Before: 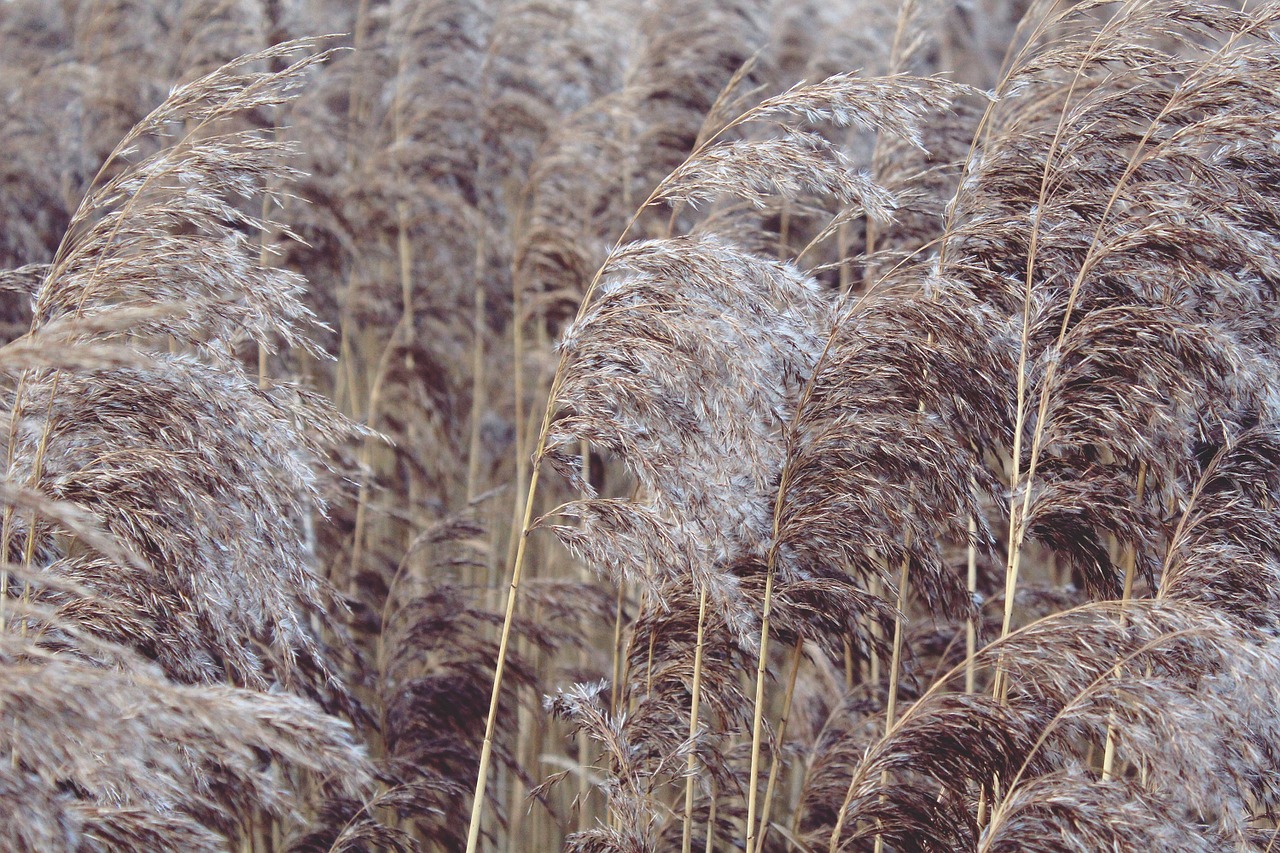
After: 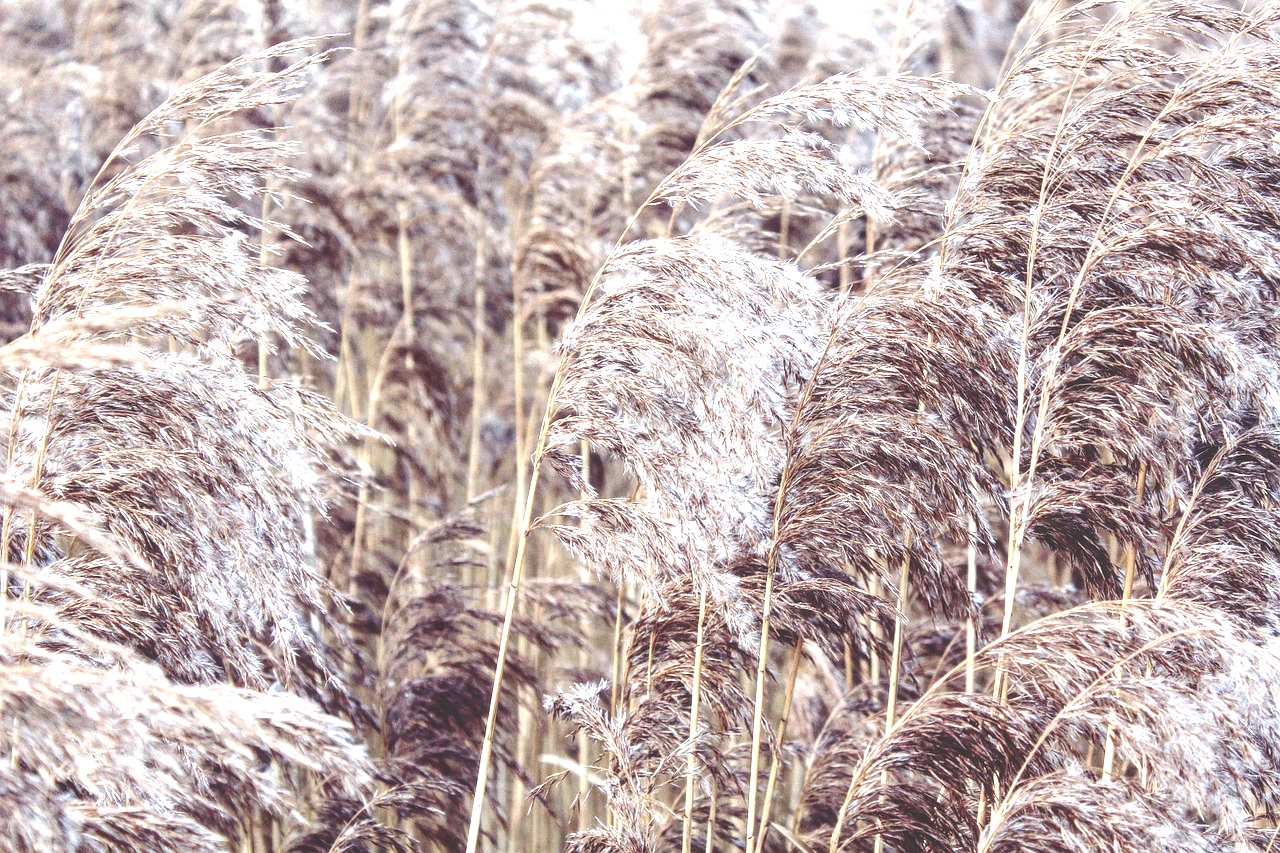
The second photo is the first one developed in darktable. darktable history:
exposure: black level correction 0, exposure 1.2 EV, compensate exposure bias true, compensate highlight preservation false
local contrast: detail 130%
contrast brightness saturation: saturation -0.06
